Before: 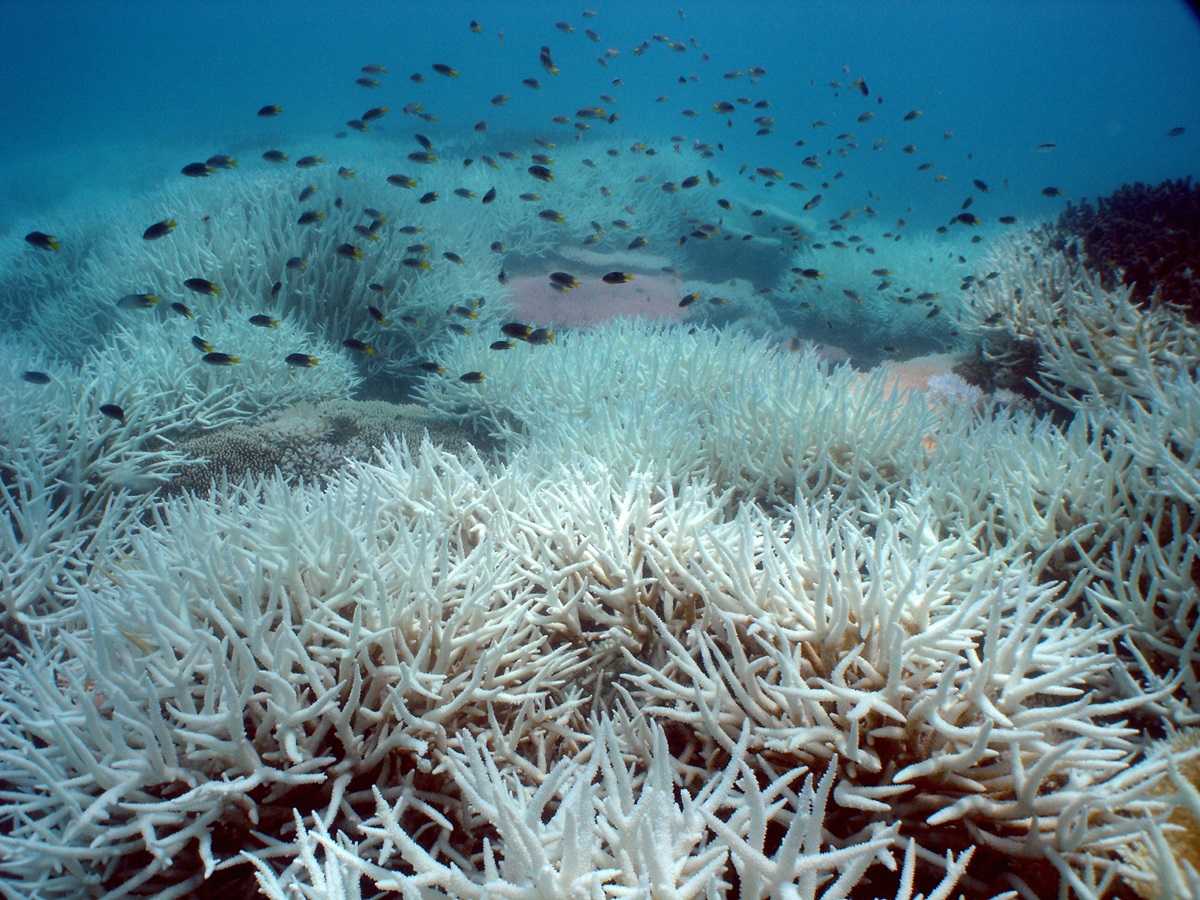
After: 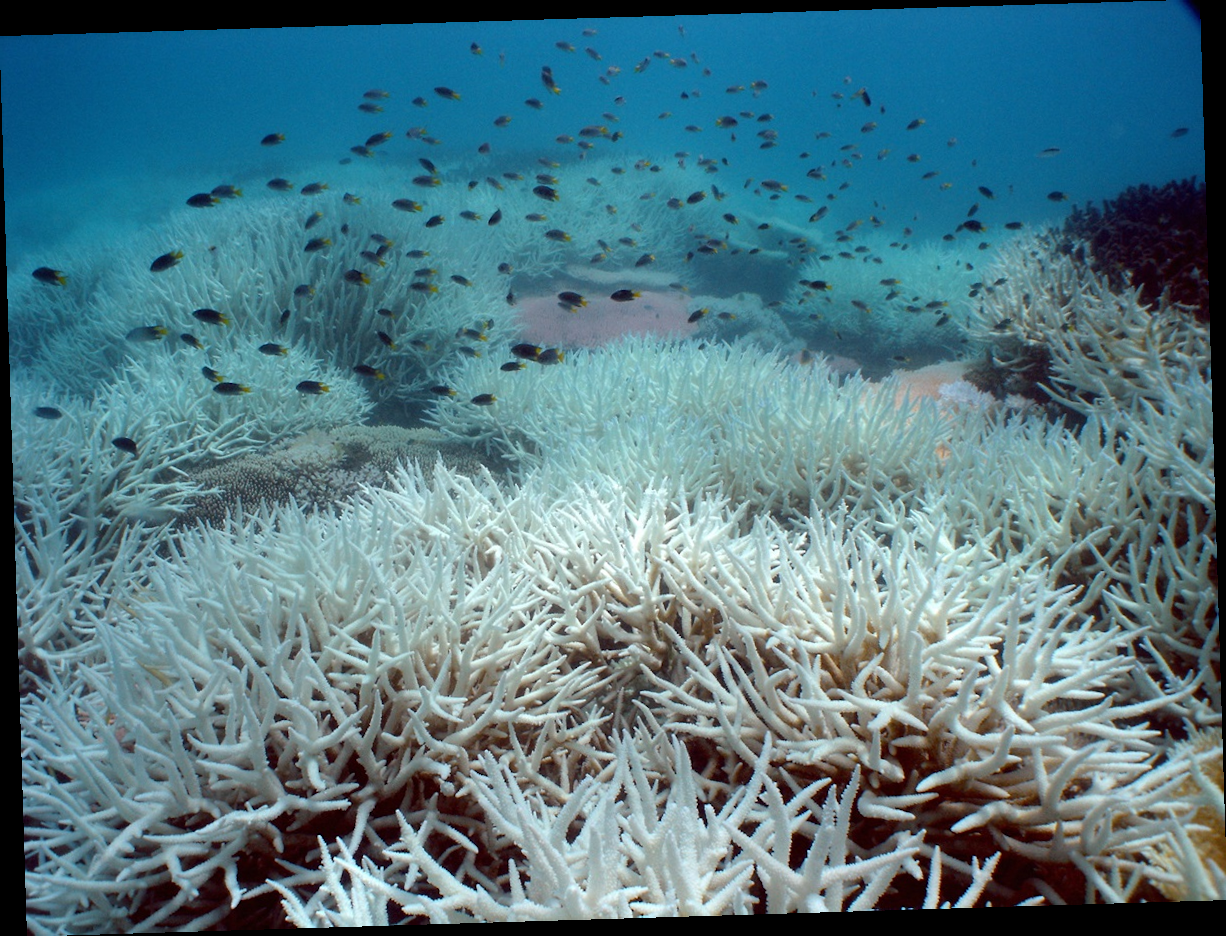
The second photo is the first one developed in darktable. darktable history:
white balance: emerald 1
rotate and perspective: rotation -1.75°, automatic cropping off
